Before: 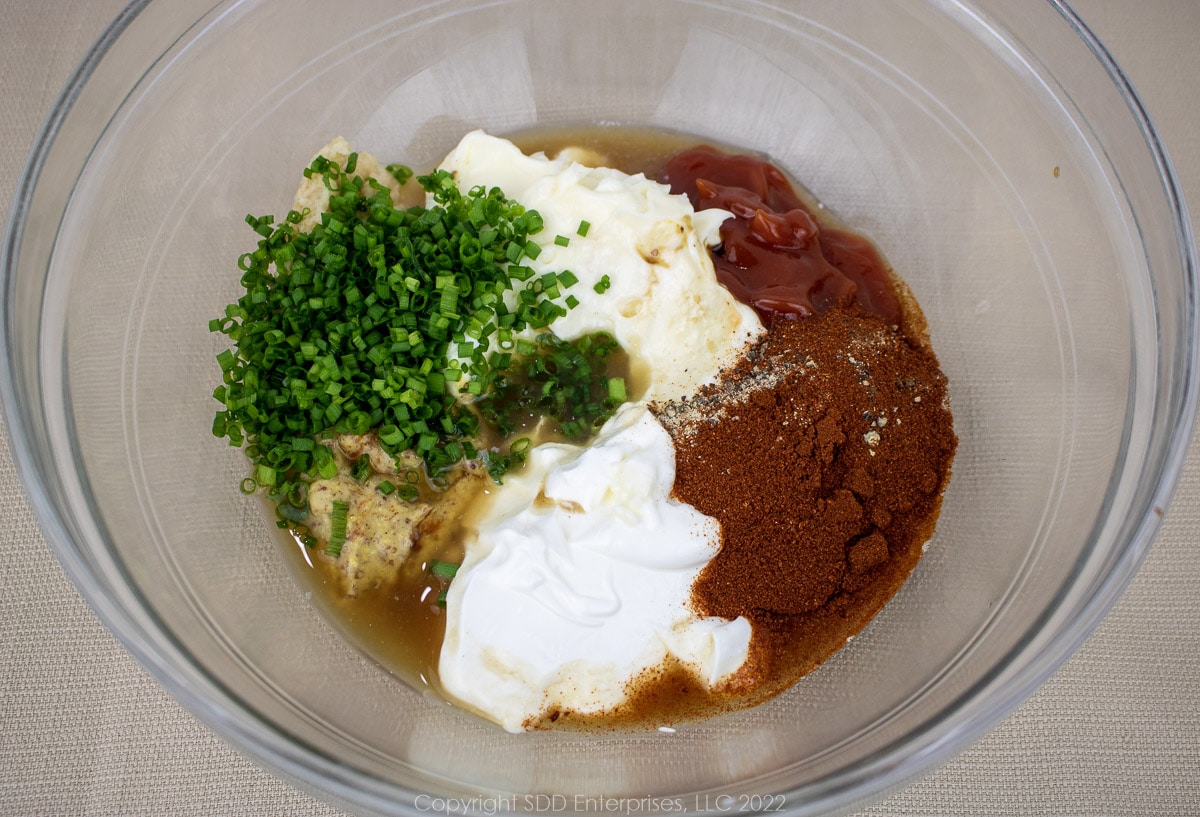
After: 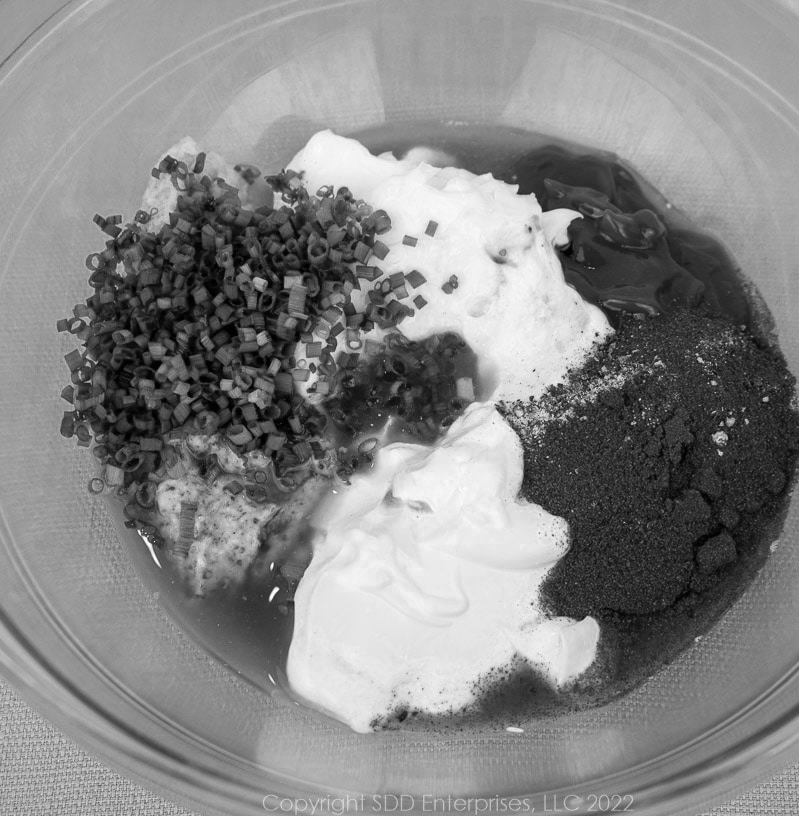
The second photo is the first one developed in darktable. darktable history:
monochrome: on, module defaults
crop and rotate: left 12.673%, right 20.66%
color zones: curves: ch0 [(0.002, 0.593) (0.143, 0.417) (0.285, 0.541) (0.455, 0.289) (0.608, 0.327) (0.727, 0.283) (0.869, 0.571) (1, 0.603)]; ch1 [(0, 0) (0.143, 0) (0.286, 0) (0.429, 0) (0.571, 0) (0.714, 0) (0.857, 0)]
